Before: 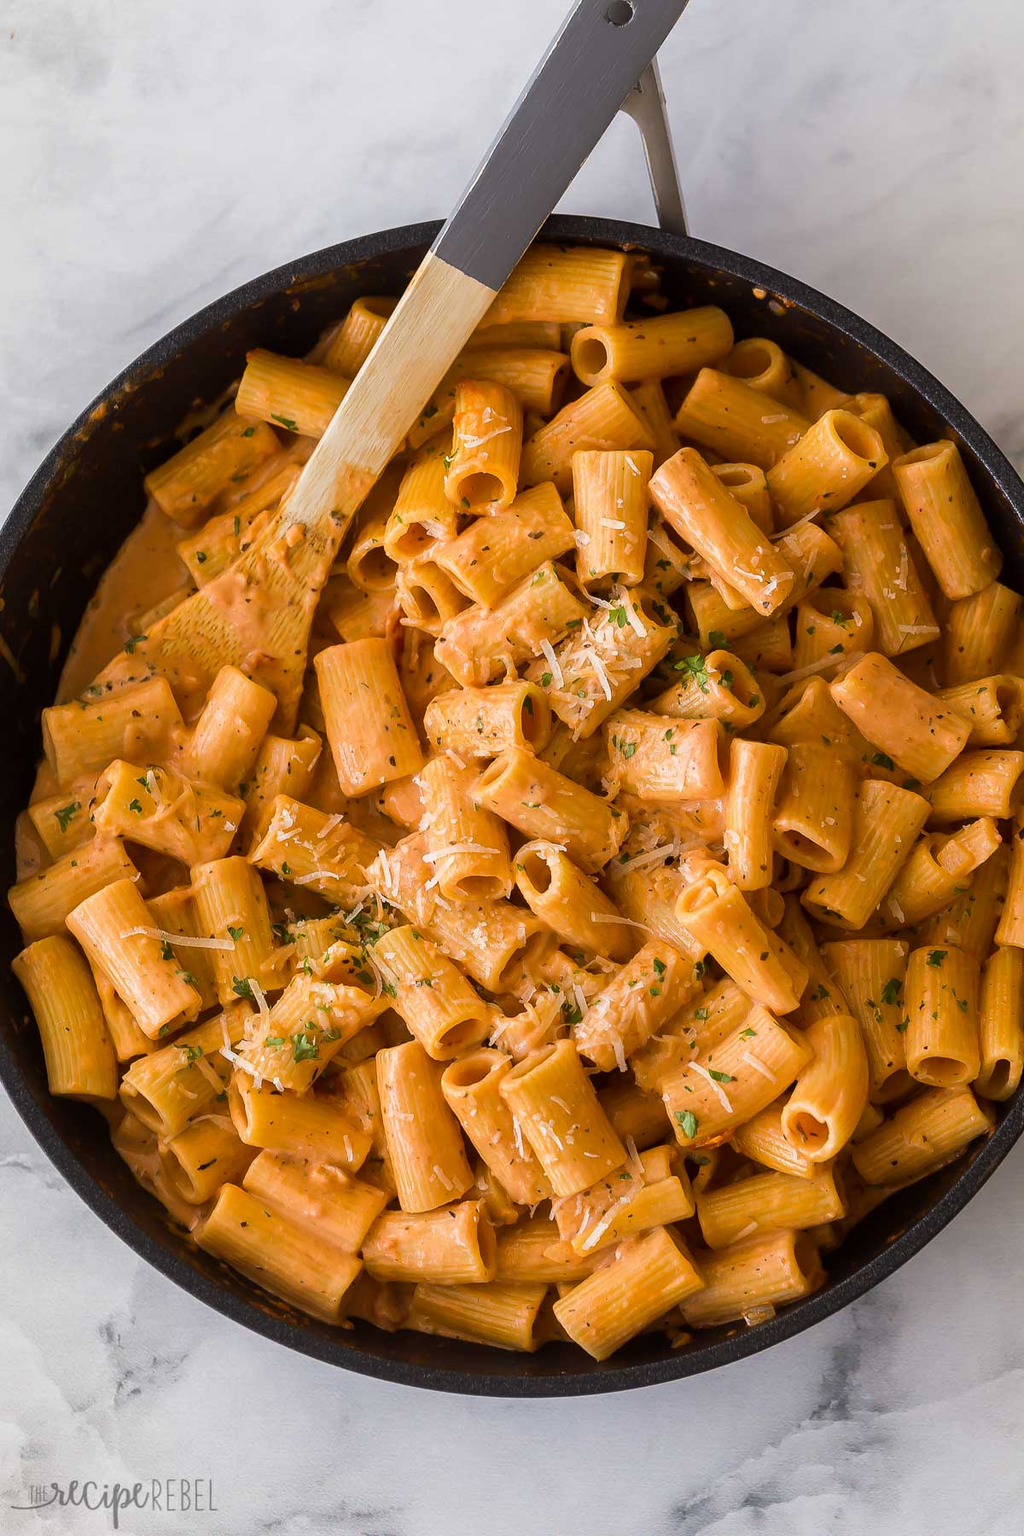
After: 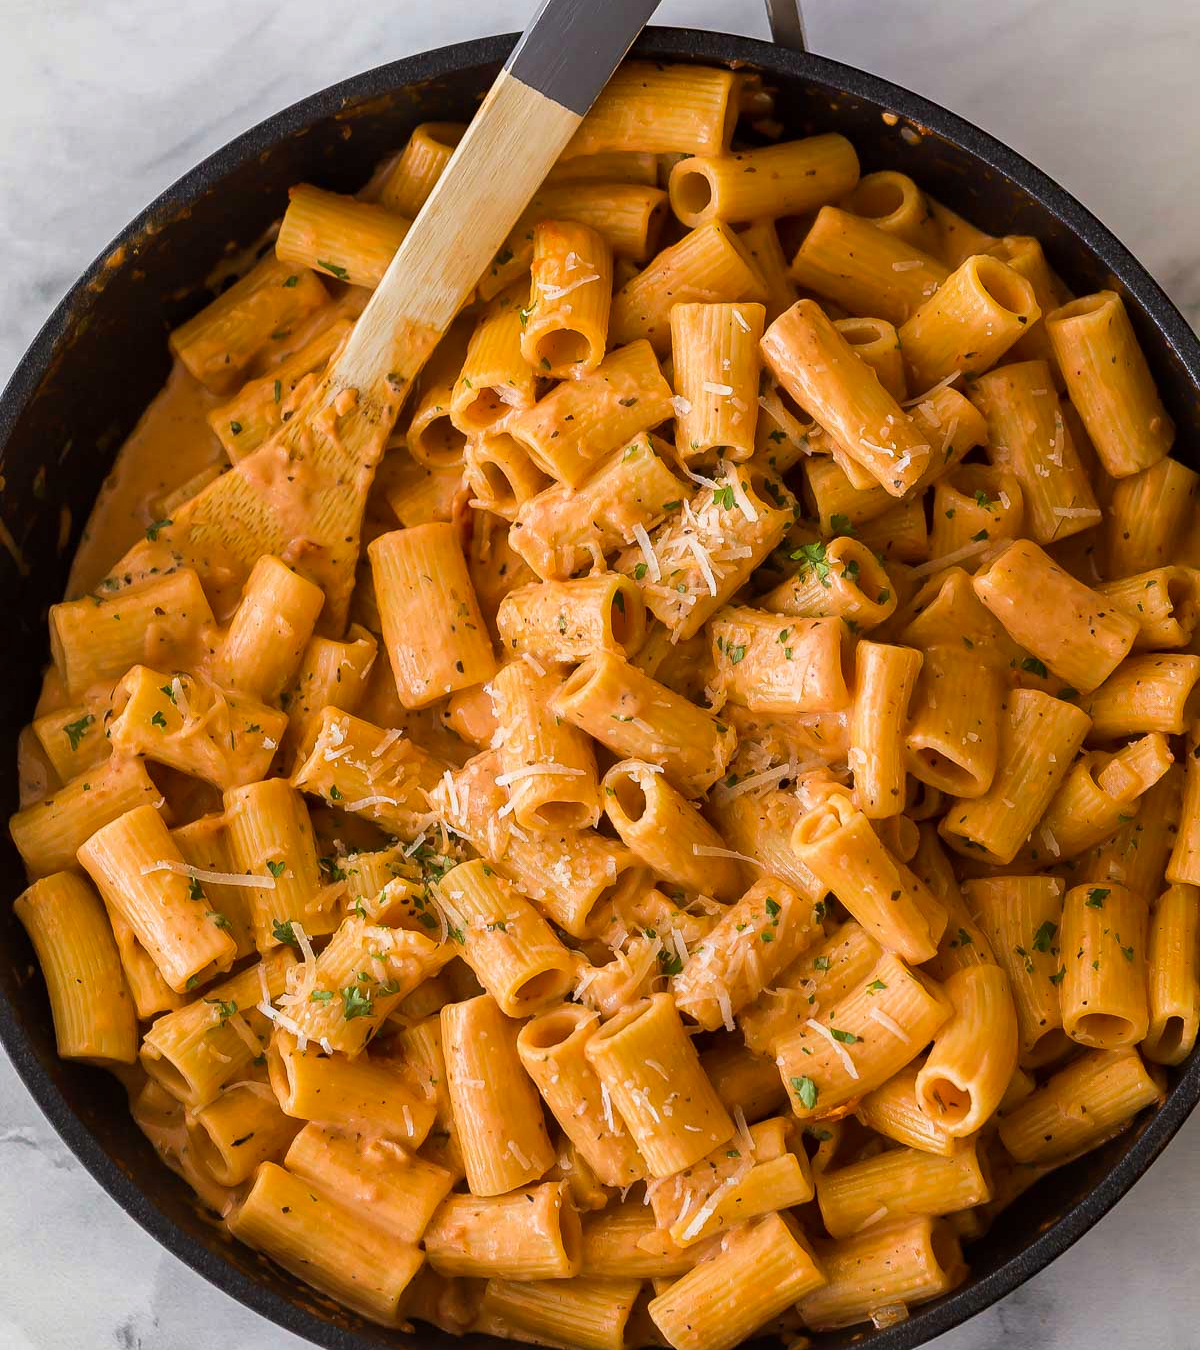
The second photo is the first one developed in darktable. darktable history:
crop and rotate: top 12.5%, bottom 12.5%
haze removal: compatibility mode true, adaptive false
